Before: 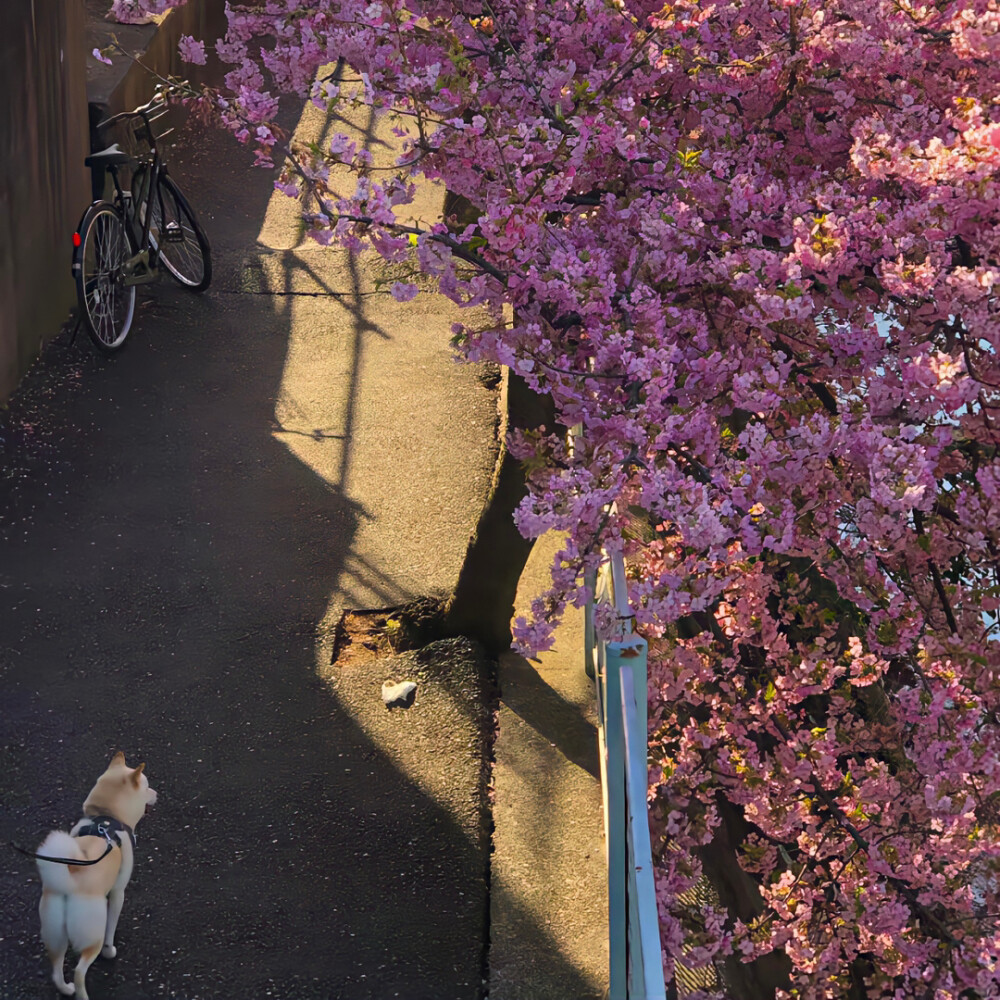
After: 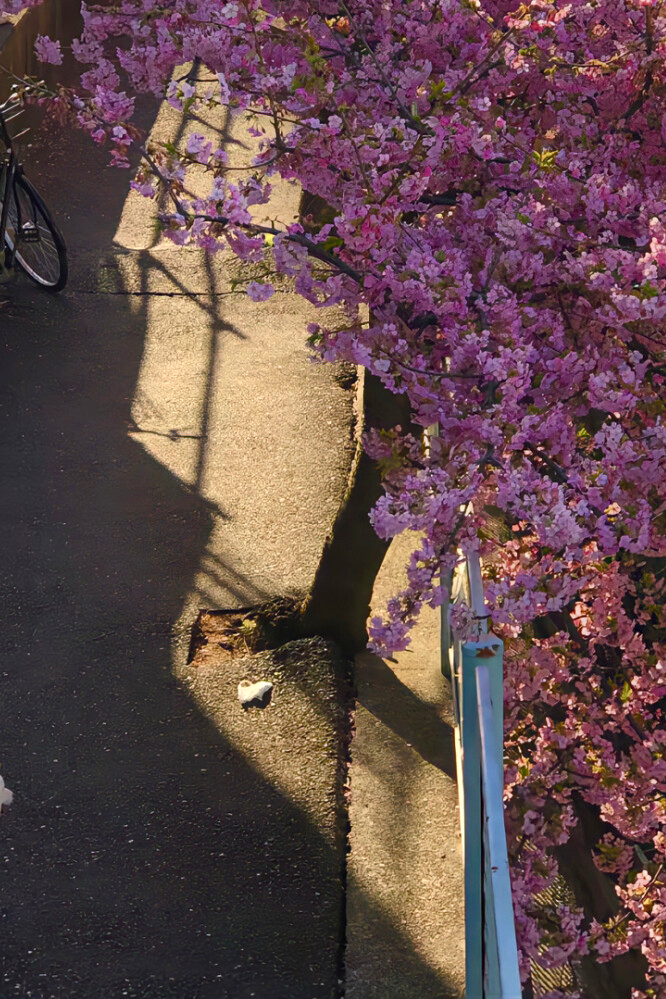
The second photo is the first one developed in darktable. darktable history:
tone equalizer: -8 EV -0.001 EV, -7 EV 0.001 EV, -6 EV -0.005 EV, -5 EV -0.008 EV, -4 EV -0.082 EV, -3 EV -0.201 EV, -2 EV -0.273 EV, -1 EV 0.096 EV, +0 EV 0.286 EV
exposure: black level correction 0, compensate exposure bias true, compensate highlight preservation false
crop and rotate: left 14.404%, right 18.94%
color balance rgb: perceptual saturation grading › global saturation 0.418%, perceptual saturation grading › highlights -30.272%, perceptual saturation grading › shadows 19.323%, global vibrance 20%
